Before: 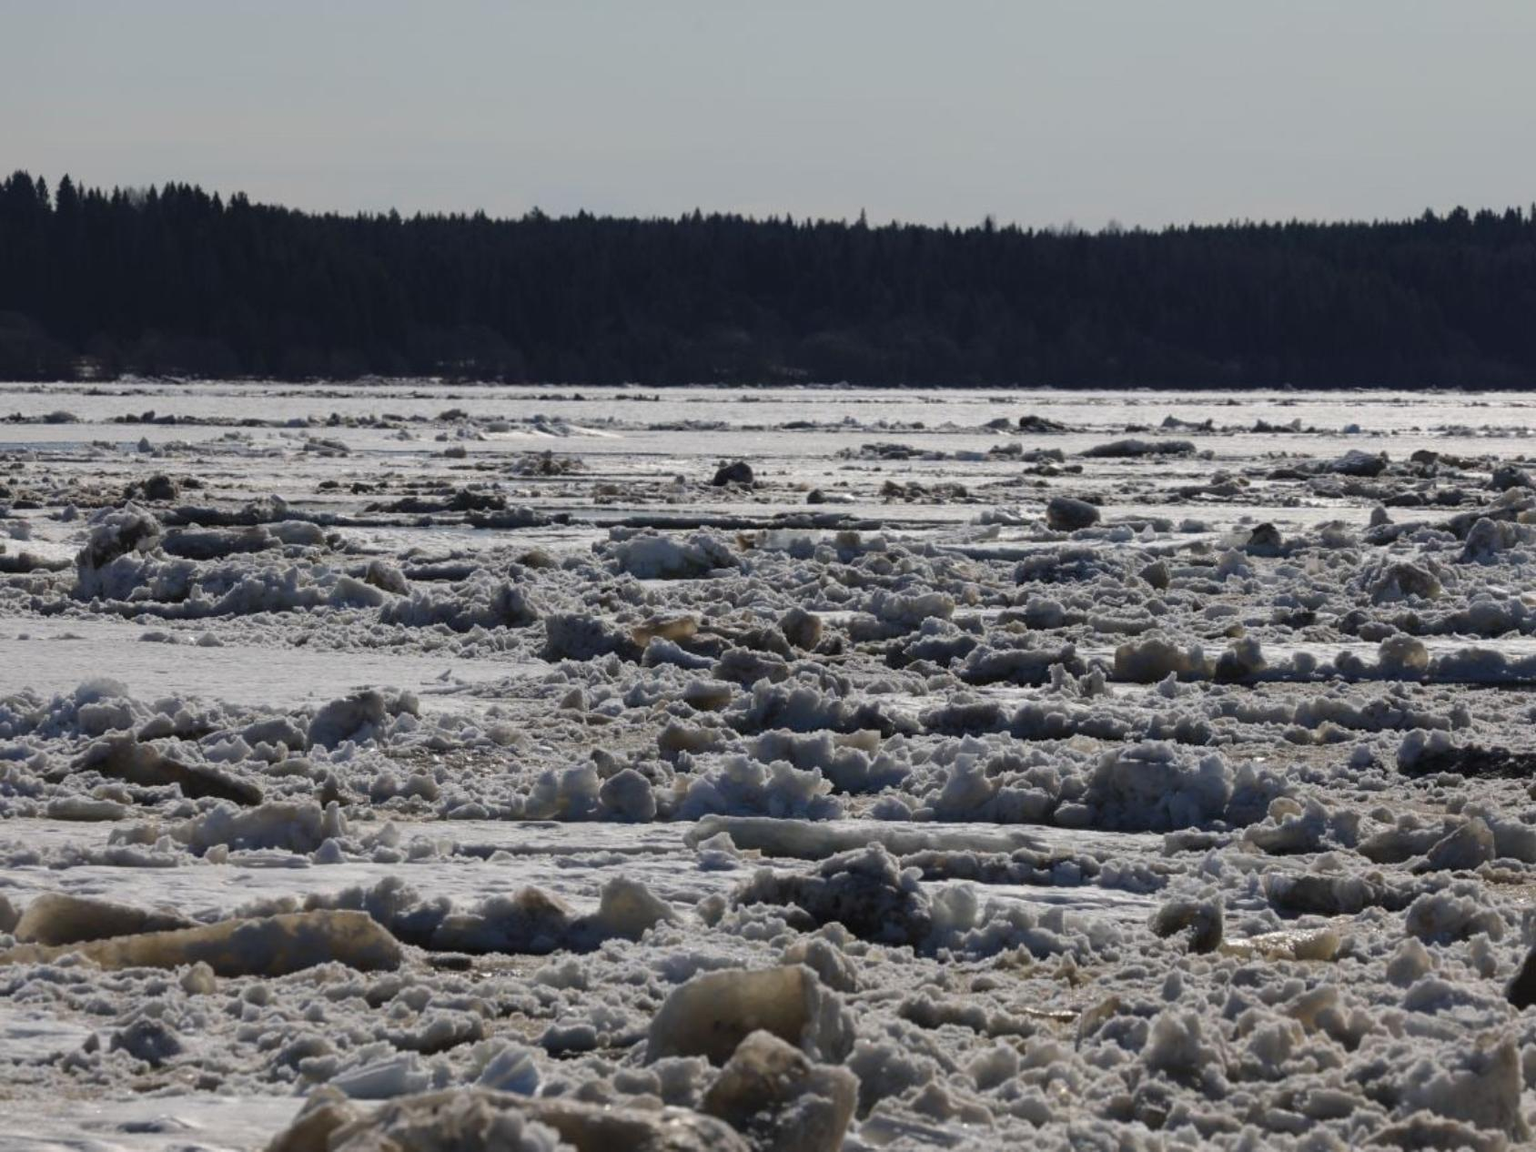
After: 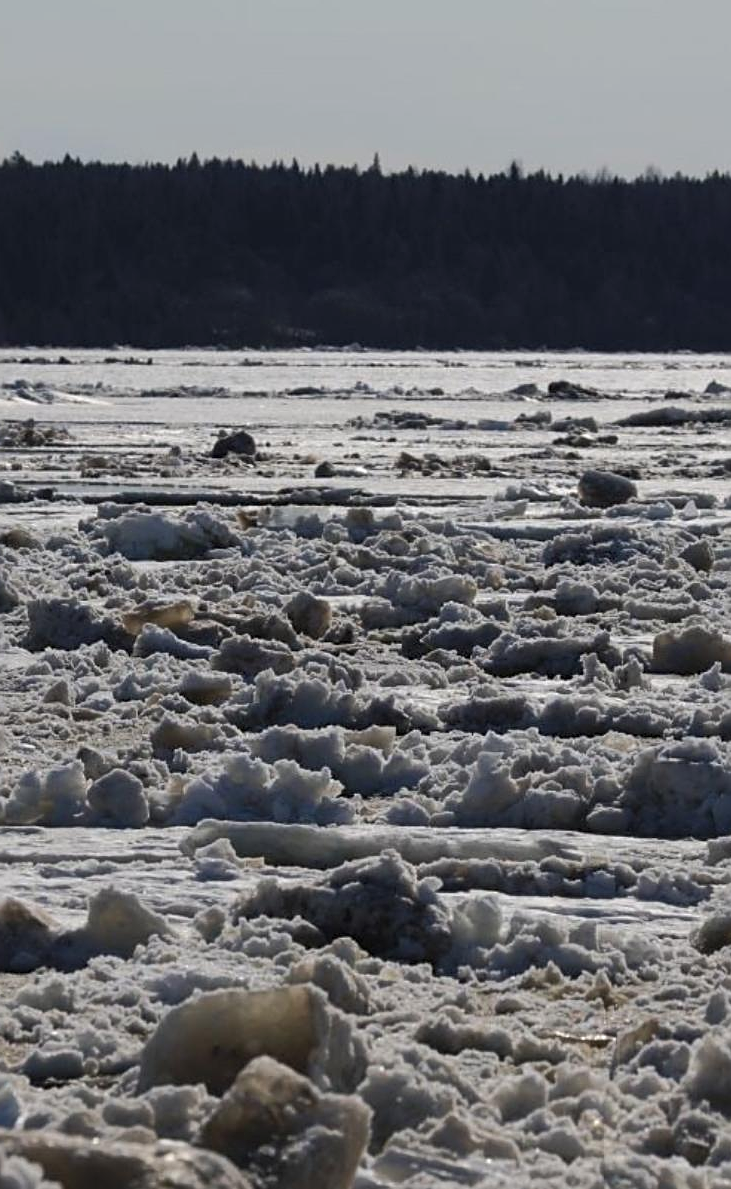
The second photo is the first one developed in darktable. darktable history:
tone curve: curves: ch0 [(0, 0) (0.003, 0.003) (0.011, 0.011) (0.025, 0.024) (0.044, 0.043) (0.069, 0.068) (0.1, 0.098) (0.136, 0.133) (0.177, 0.173) (0.224, 0.22) (0.277, 0.271) (0.335, 0.328) (0.399, 0.39) (0.468, 0.458) (0.543, 0.563) (0.623, 0.64) (0.709, 0.722) (0.801, 0.809) (0.898, 0.902) (1, 1)], color space Lab, linked channels, preserve colors none
crop: left 33.9%, top 6.025%, right 22.783%
sharpen: on, module defaults
